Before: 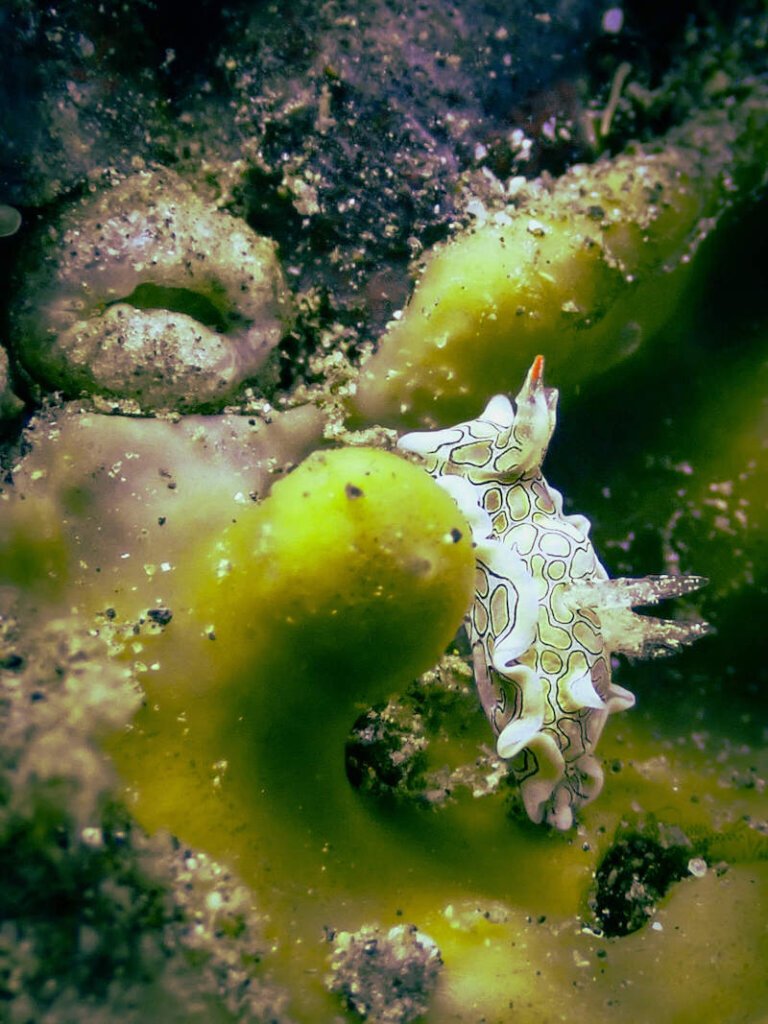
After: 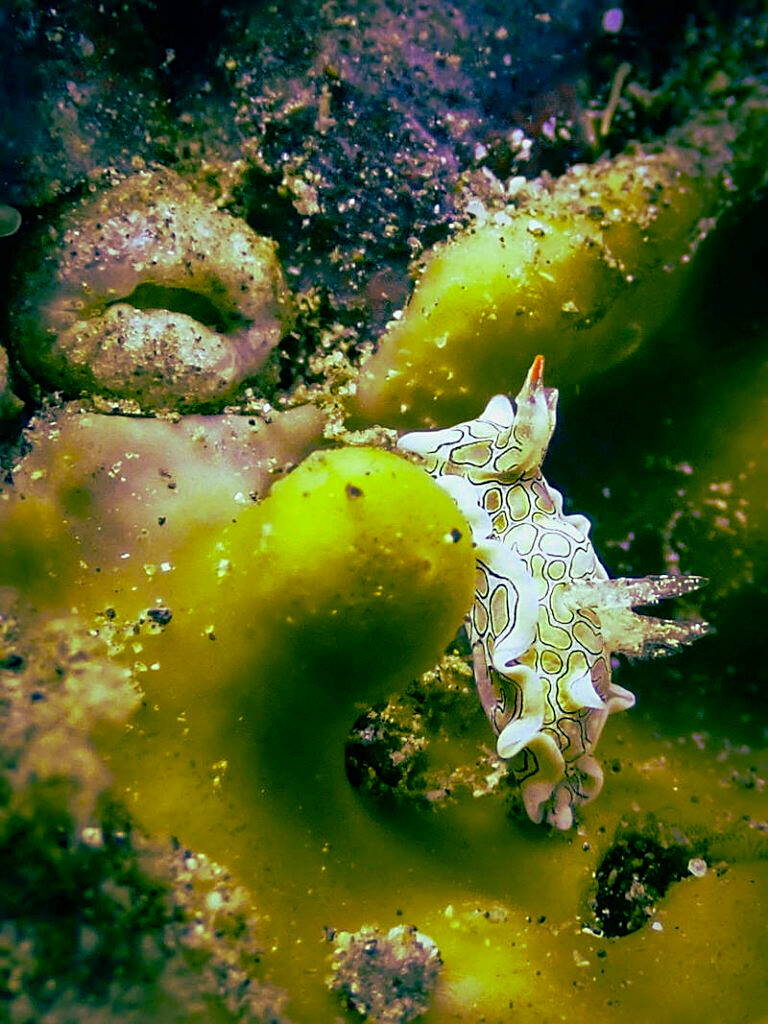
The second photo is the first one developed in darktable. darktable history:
color balance rgb: perceptual saturation grading › global saturation 40.63%, perceptual saturation grading › highlights -25.034%, perceptual saturation grading › mid-tones 35.285%, perceptual saturation grading › shadows 34.686%, global vibrance 20%
sharpen: on, module defaults
